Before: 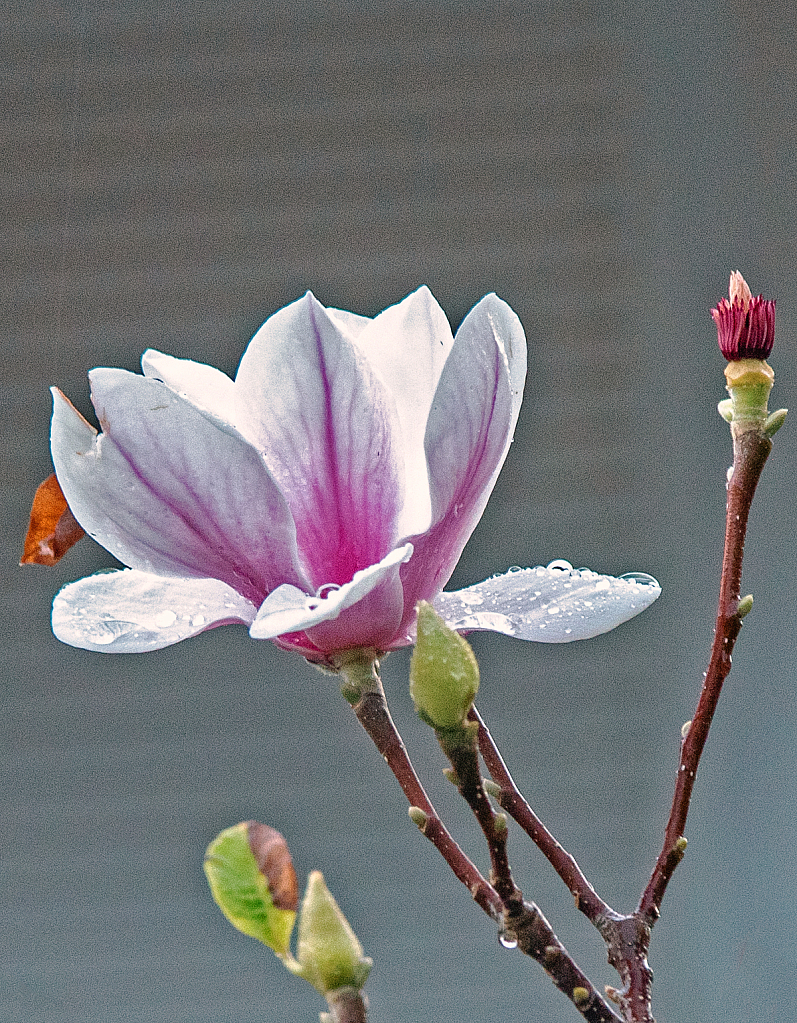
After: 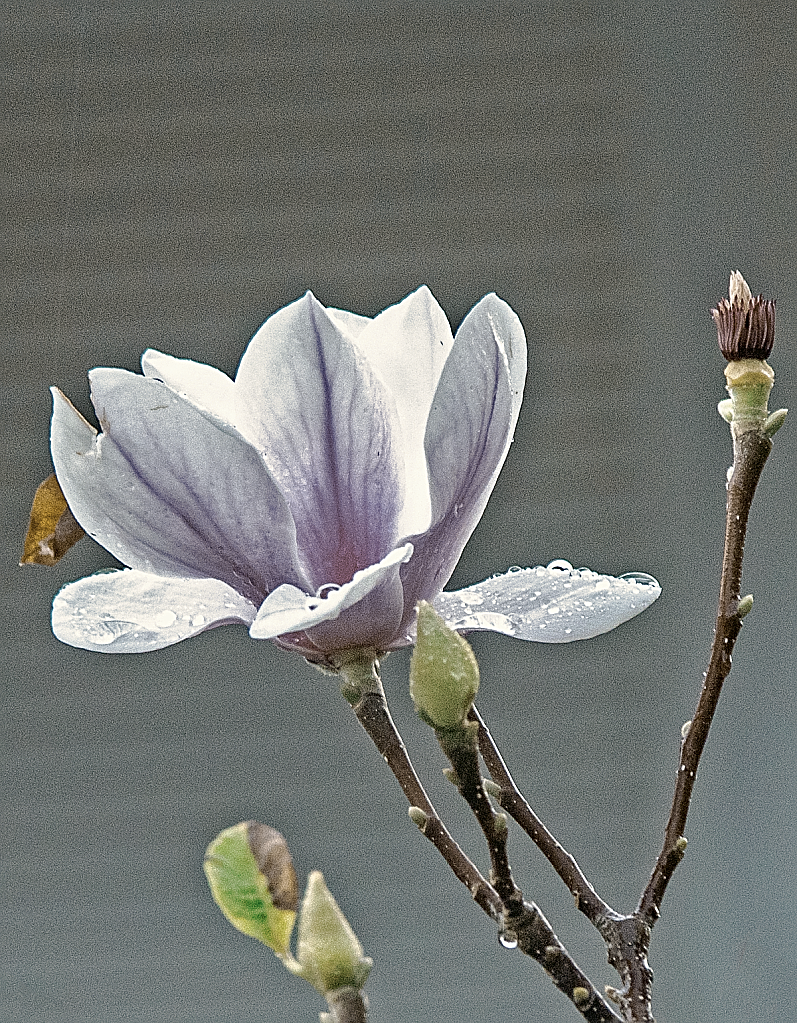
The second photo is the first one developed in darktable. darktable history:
sharpen: on, module defaults
tone curve: curves: ch1 [(0, 0) (0.173, 0.145) (0.467, 0.477) (0.808, 0.611) (1, 1)]; ch2 [(0, 0) (0.255, 0.314) (0.498, 0.509) (0.694, 0.64) (1, 1)], color space Lab, independent channels, preserve colors none
